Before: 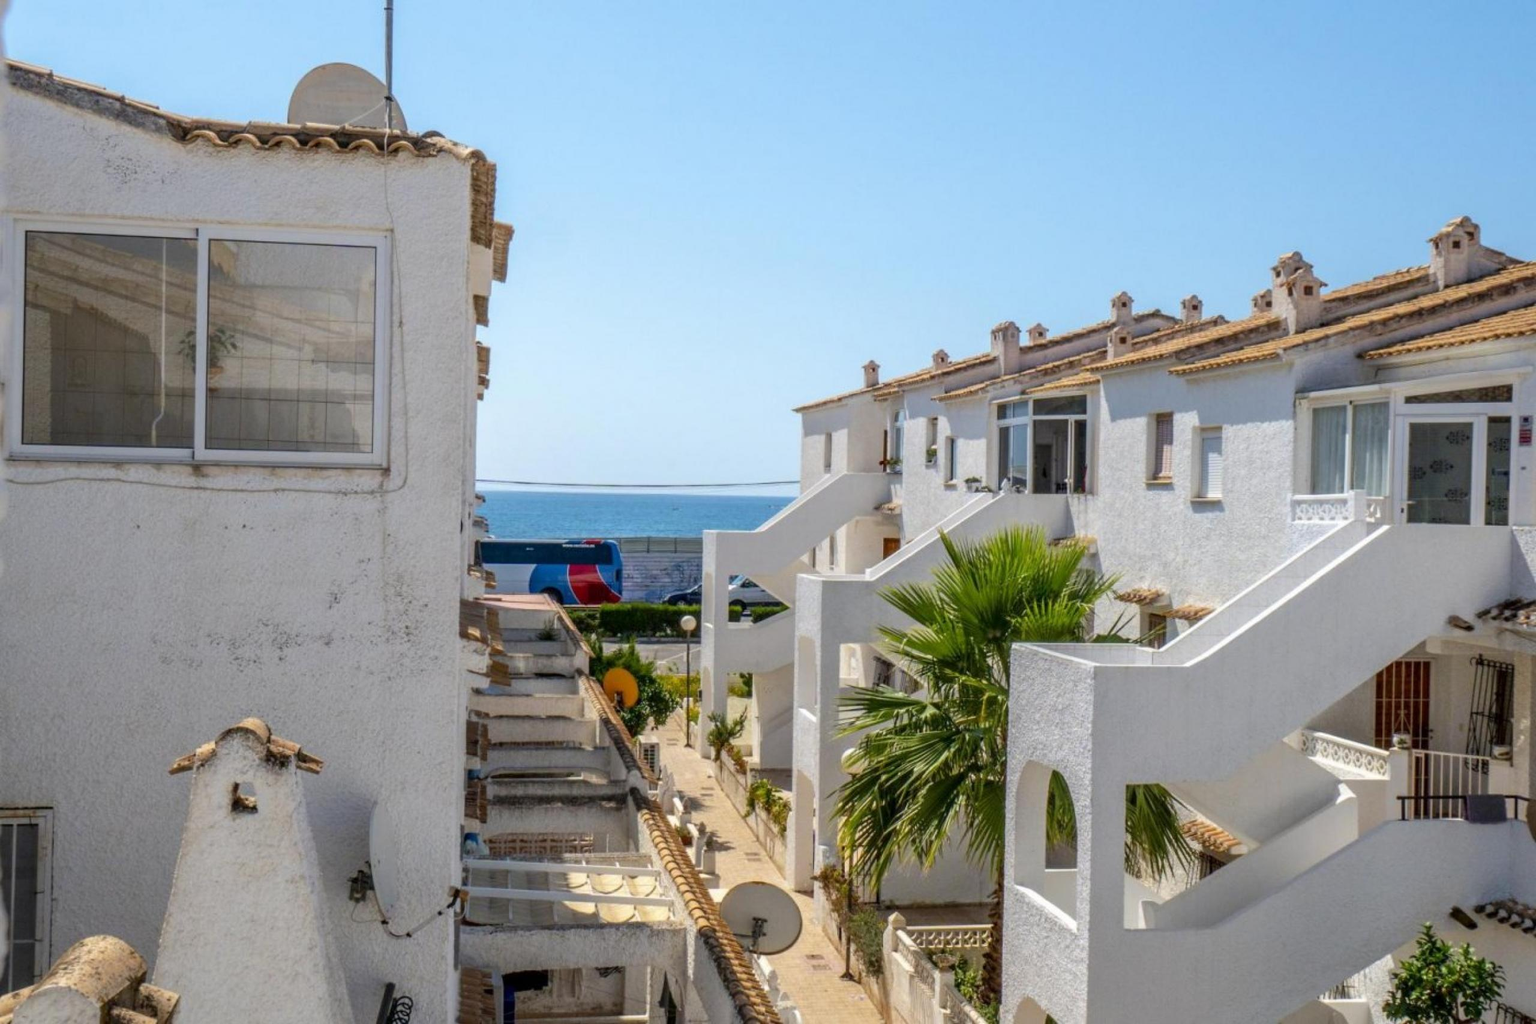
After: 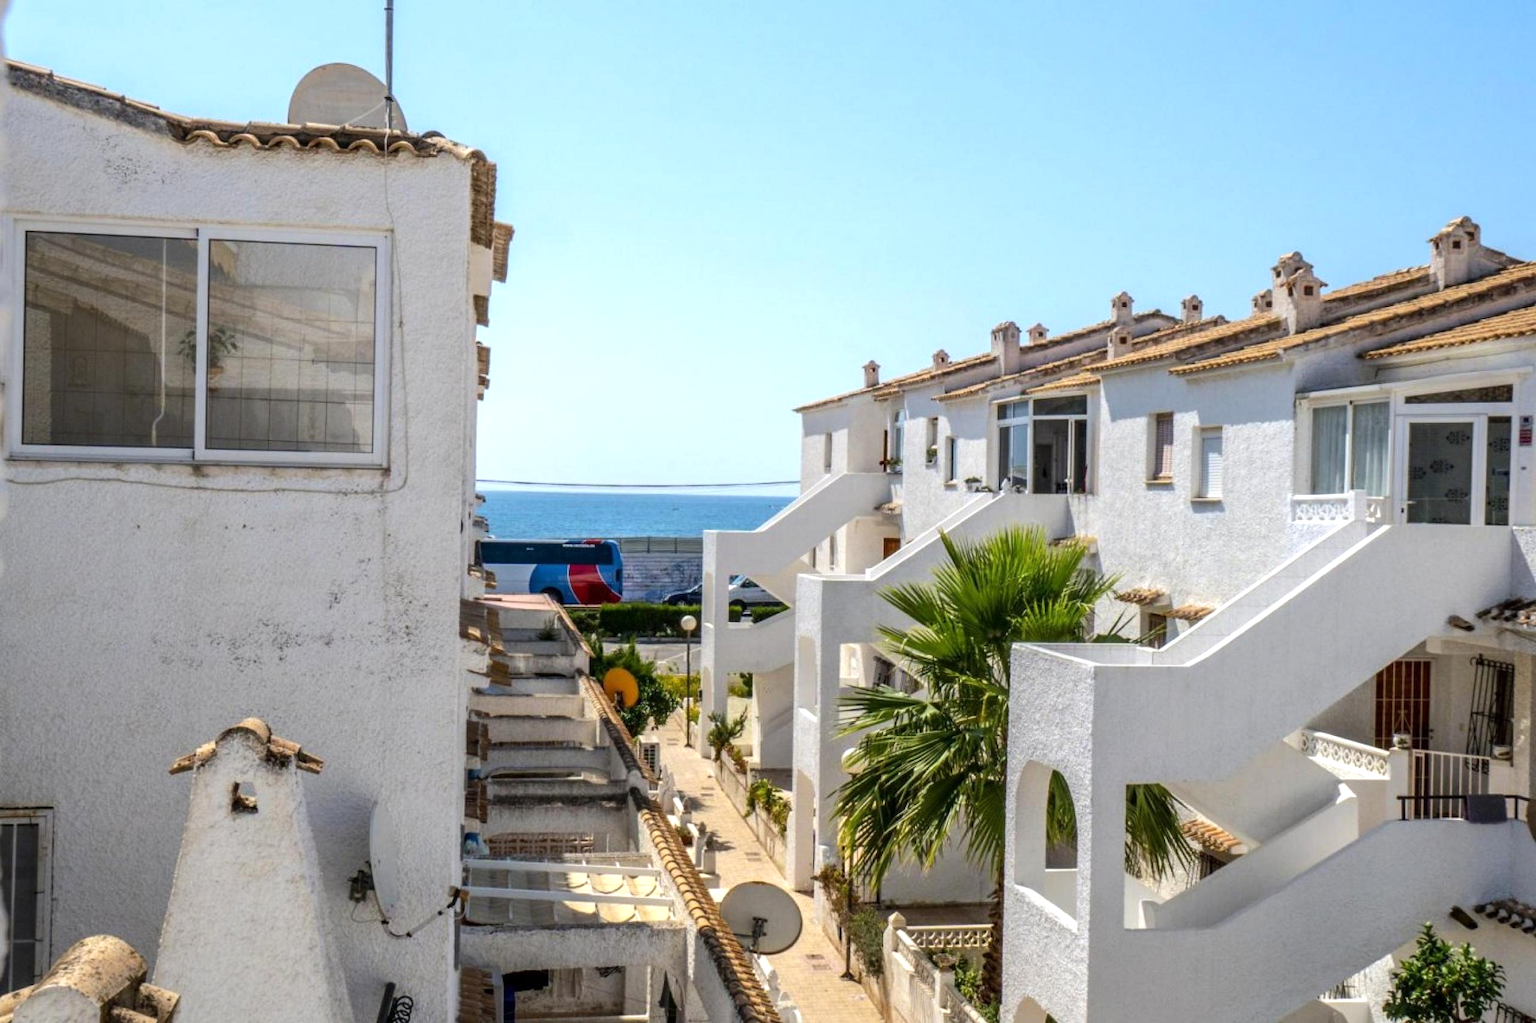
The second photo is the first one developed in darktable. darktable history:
tone equalizer: -8 EV -0.426 EV, -7 EV -0.405 EV, -6 EV -0.318 EV, -5 EV -0.189 EV, -3 EV 0.236 EV, -2 EV 0.338 EV, -1 EV 0.407 EV, +0 EV 0.434 EV, edges refinement/feathering 500, mask exposure compensation -1.57 EV, preserve details no
